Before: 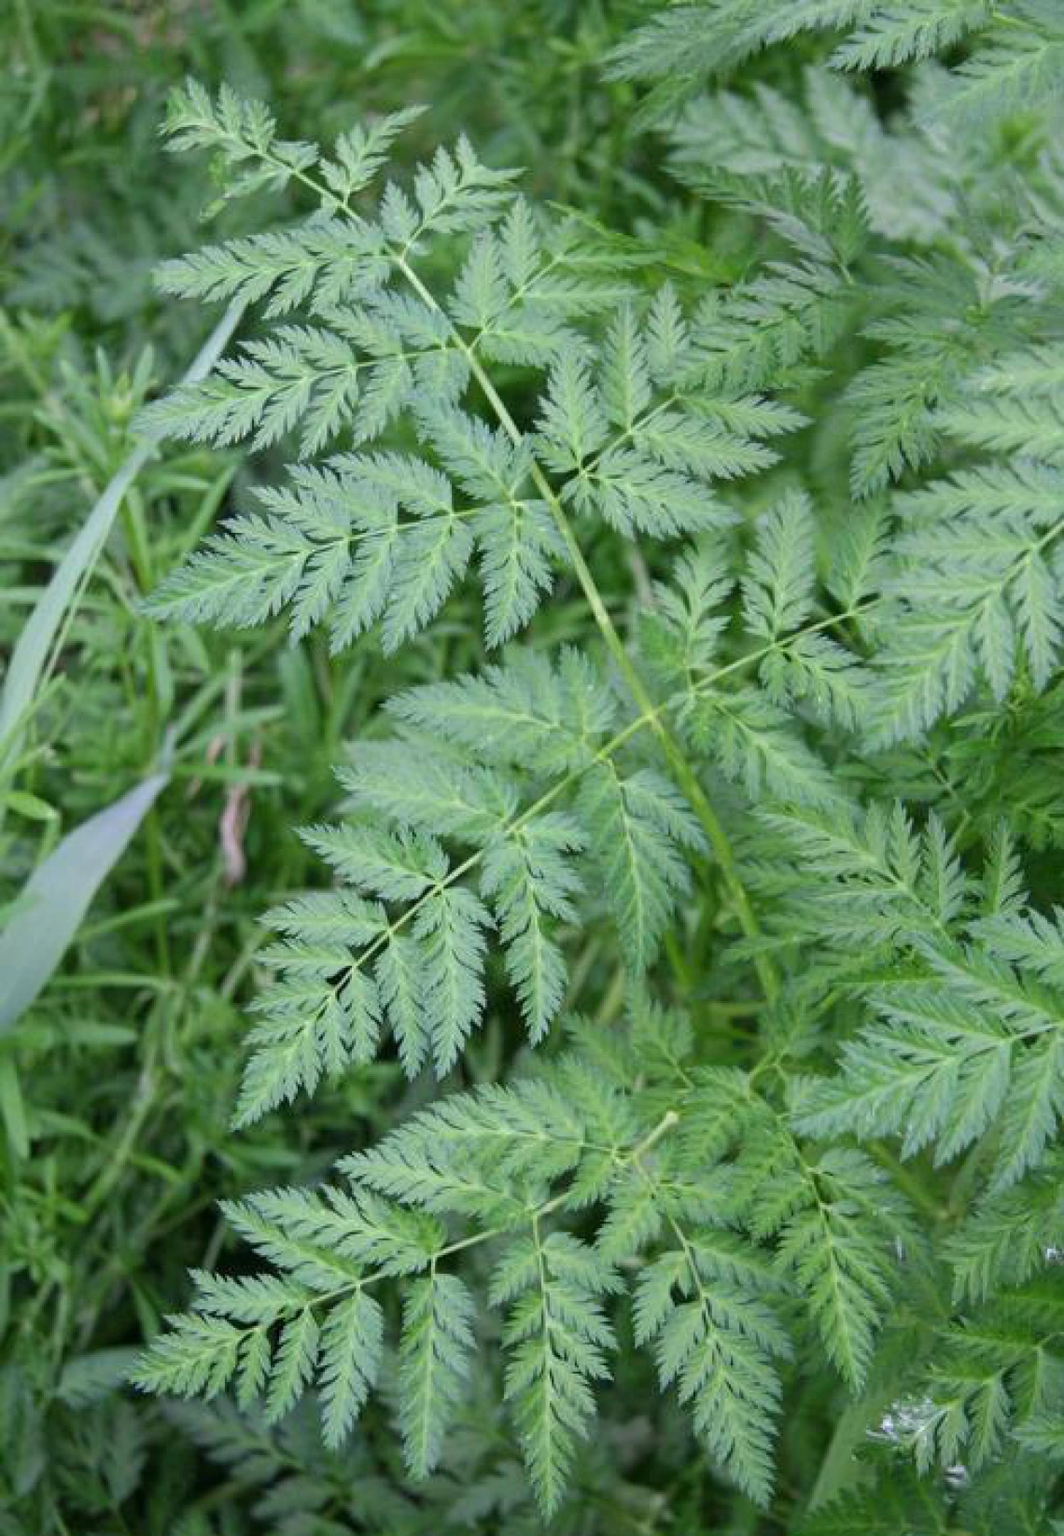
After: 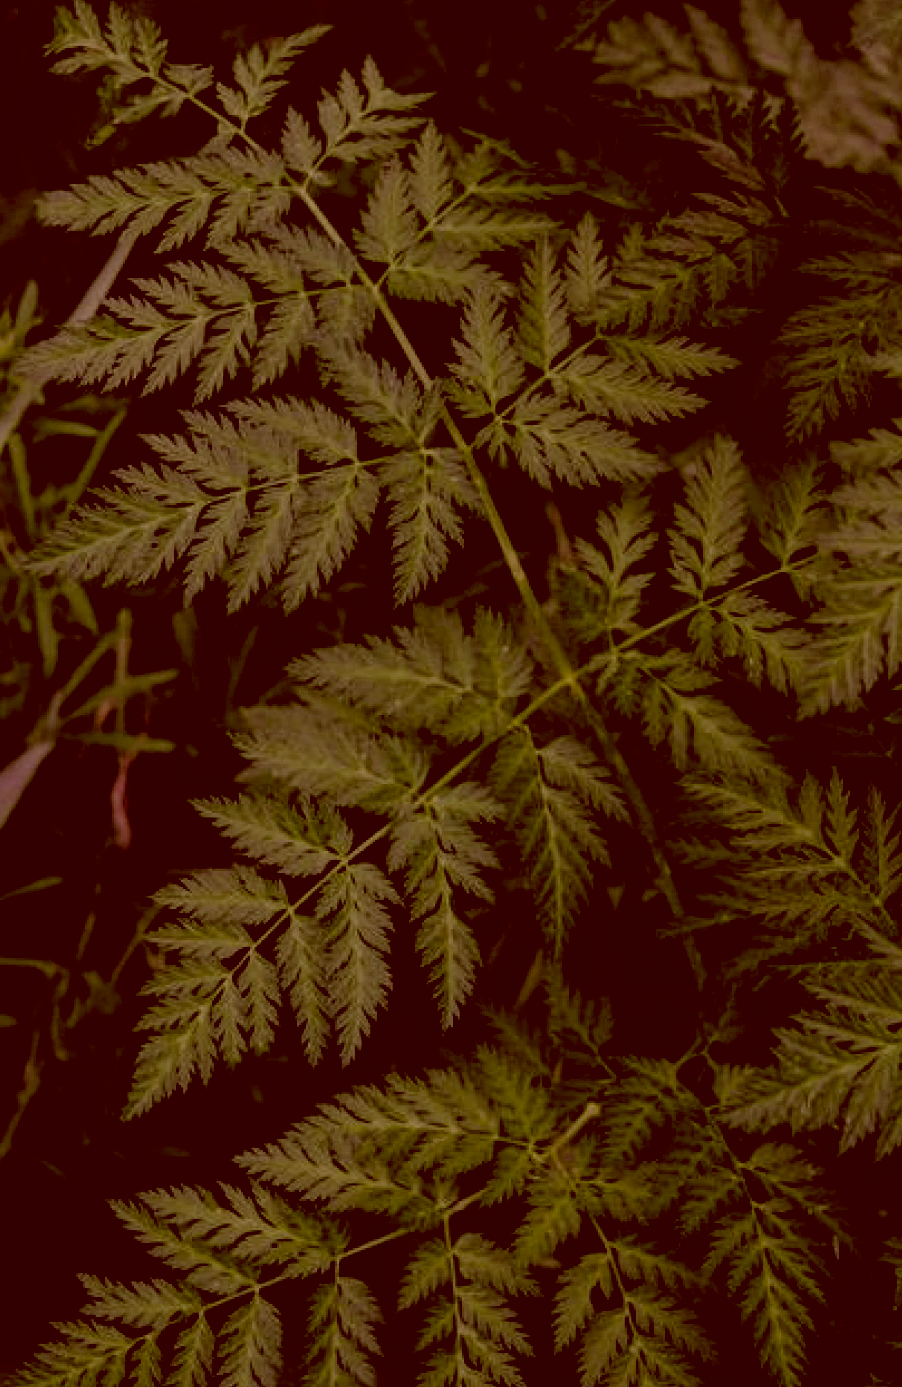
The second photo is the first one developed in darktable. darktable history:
crop: left 11.225%, top 5.381%, right 9.565%, bottom 10.314%
filmic rgb: black relative exposure -2.85 EV, white relative exposure 4.56 EV, hardness 1.77, contrast 1.25, preserve chrominance no, color science v5 (2021)
color correction: highlights a* 9.03, highlights b* 8.71, shadows a* 40, shadows b* 40, saturation 0.8
local contrast: on, module defaults
exposure: exposure -2.002 EV, compensate highlight preservation false
